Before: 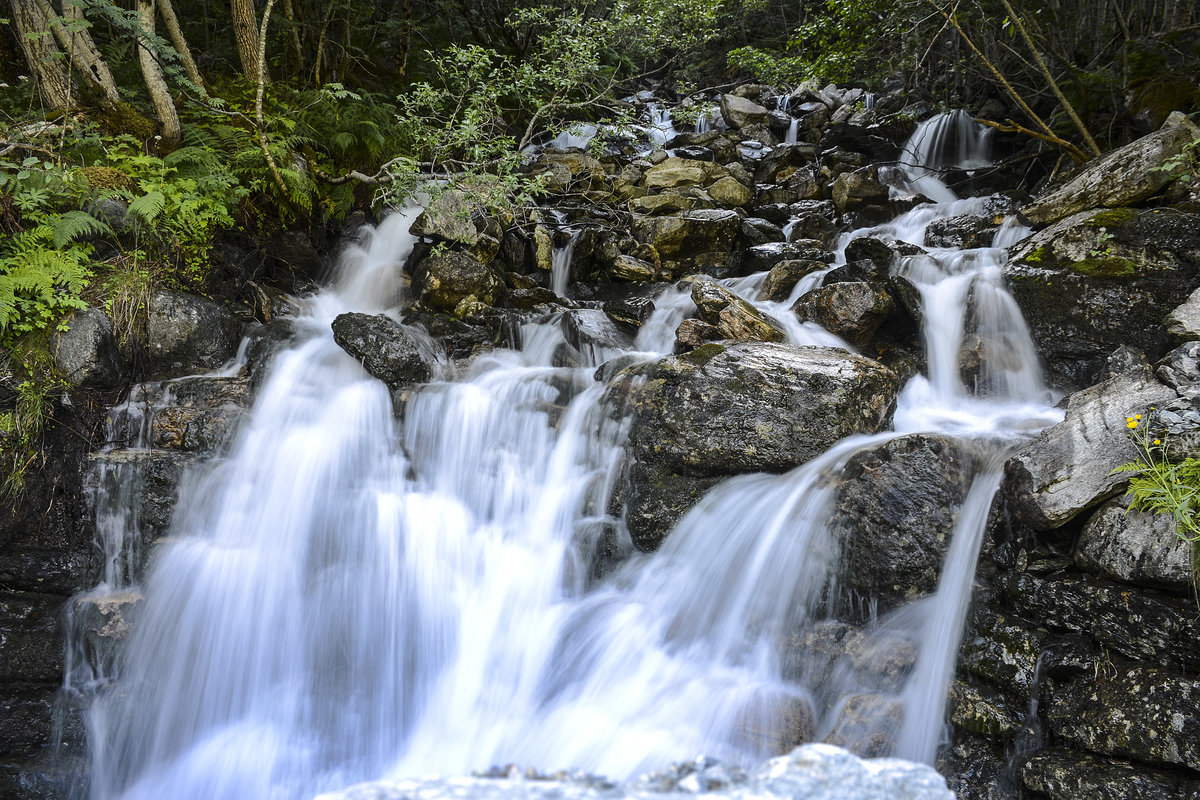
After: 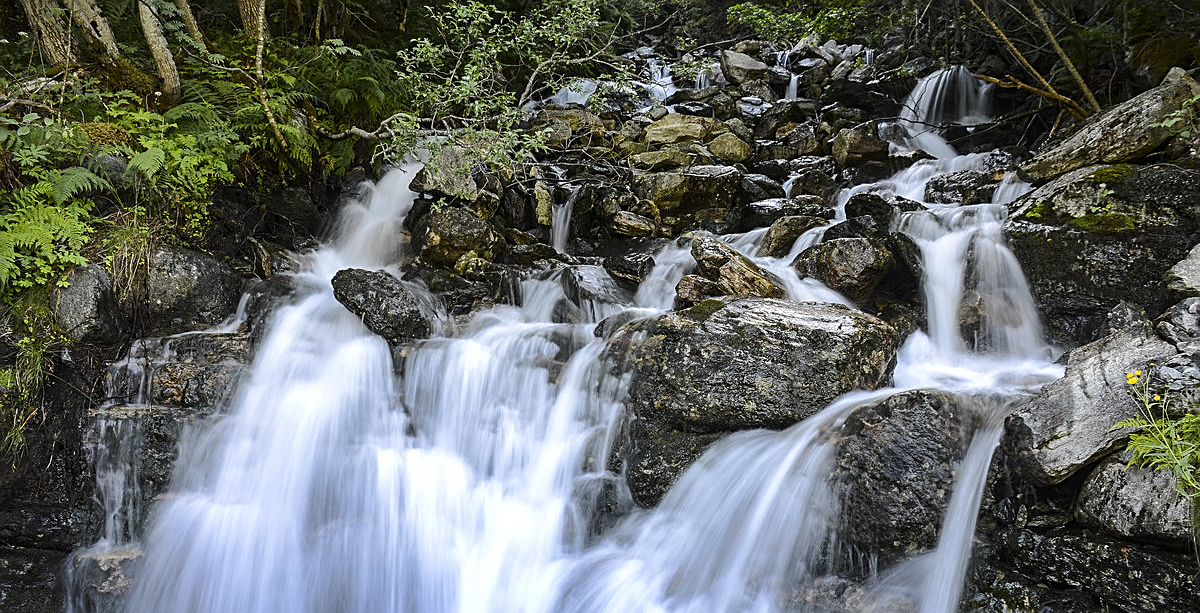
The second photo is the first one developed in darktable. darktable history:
crop: top 5.623%, bottom 17.683%
sharpen: amount 0.493
